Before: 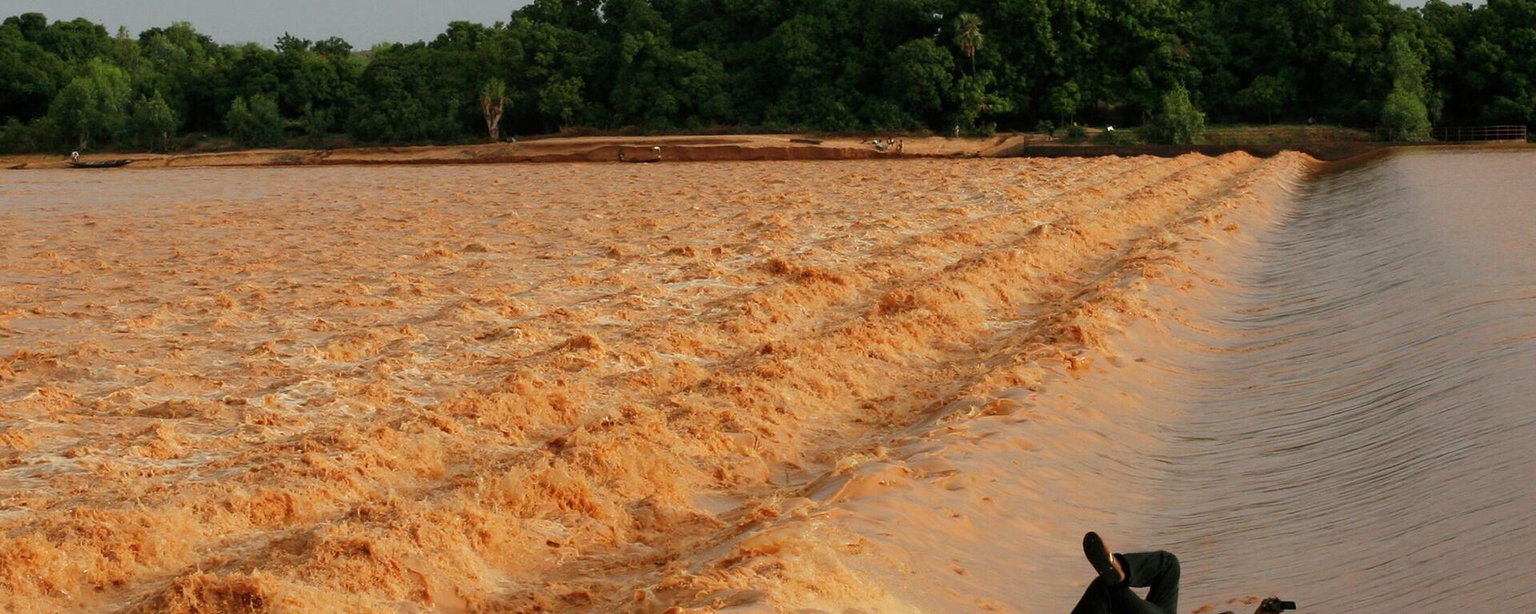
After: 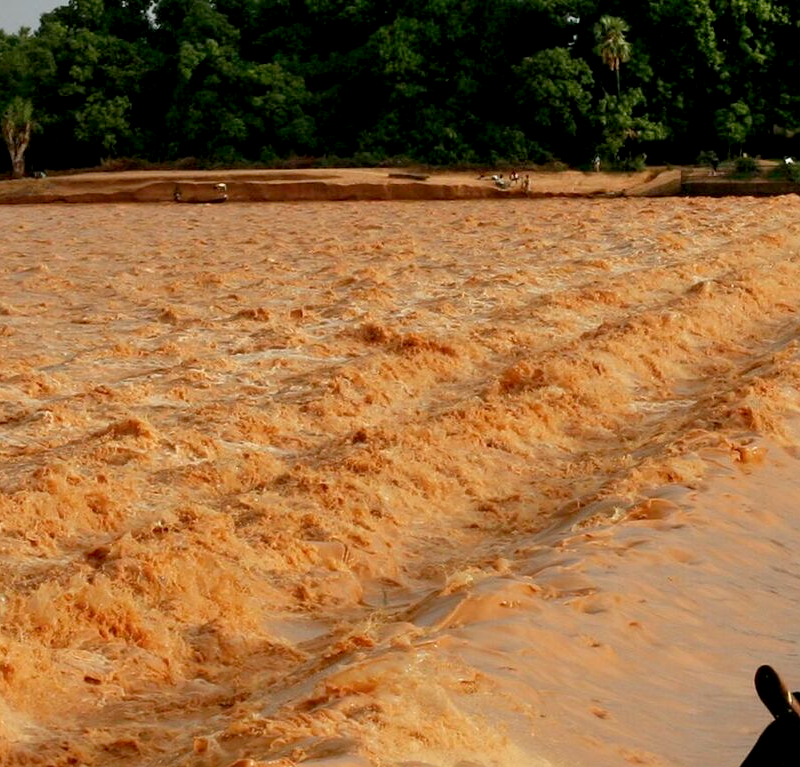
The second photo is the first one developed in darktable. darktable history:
shadows and highlights: shadows 37.27, highlights -28.18, soften with gaussian
exposure: black level correction 0.007, exposure 0.093 EV, compensate highlight preservation false
crop: left 31.229%, right 27.105%
